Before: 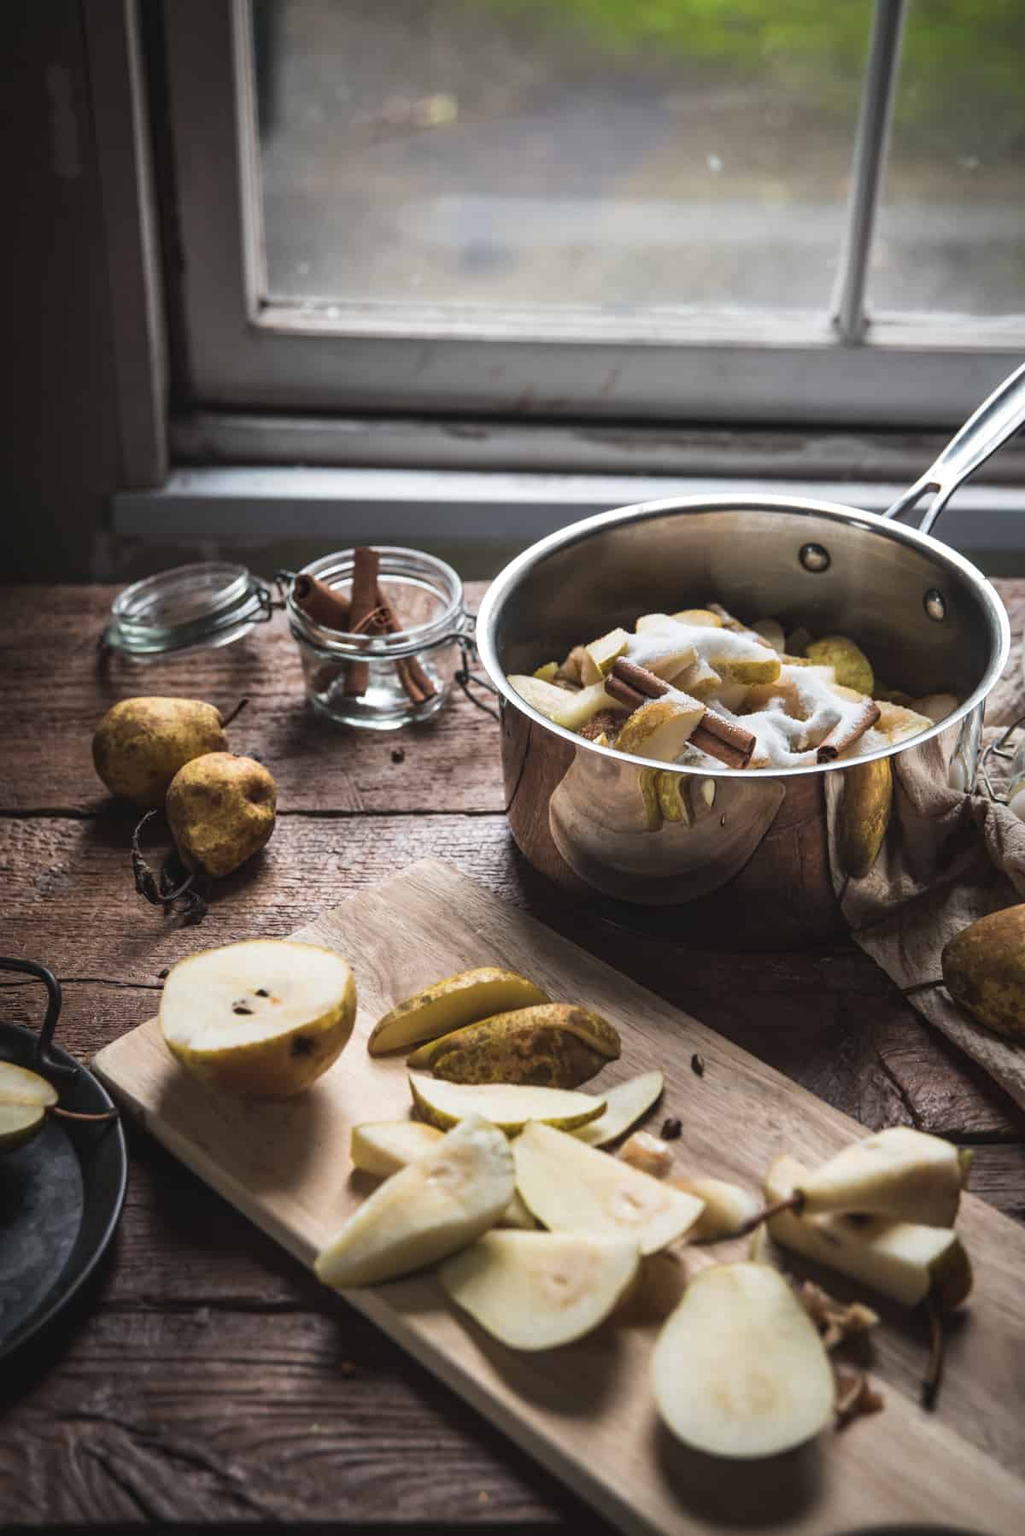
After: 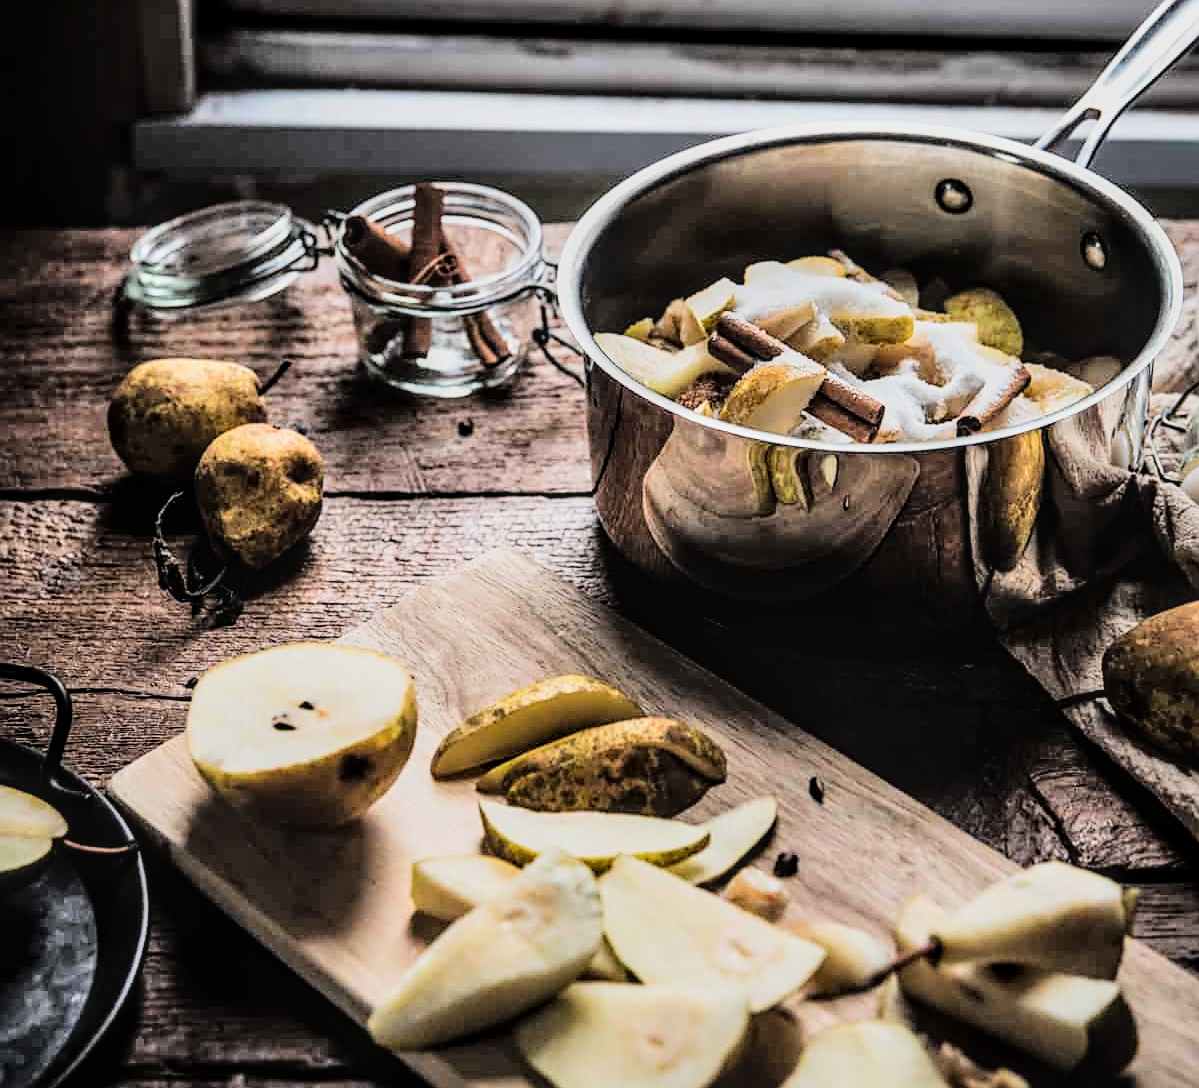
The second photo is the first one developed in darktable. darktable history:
sharpen: on, module defaults
tone curve: curves: ch0 [(0, 0.003) (0.044, 0.032) (0.12, 0.089) (0.19, 0.175) (0.271, 0.294) (0.457, 0.546) (0.588, 0.71) (0.701, 0.815) (0.86, 0.922) (1, 0.982)]; ch1 [(0, 0) (0.247, 0.215) (0.433, 0.382) (0.466, 0.426) (0.493, 0.481) (0.501, 0.5) (0.517, 0.524) (0.557, 0.582) (0.598, 0.651) (0.671, 0.735) (0.796, 0.85) (1, 1)]; ch2 [(0, 0) (0.249, 0.216) (0.357, 0.317) (0.448, 0.432) (0.478, 0.492) (0.498, 0.499) (0.517, 0.53) (0.537, 0.57) (0.569, 0.623) (0.61, 0.663) (0.706, 0.75) (0.808, 0.809) (0.991, 0.968)], color space Lab, linked channels, preserve colors none
crop and rotate: top 25.493%, bottom 13.94%
shadows and highlights: soften with gaussian
exposure: black level correction 0.001, compensate highlight preservation false
filmic rgb: black relative exposure -7.73 EV, white relative exposure 4.42 EV, hardness 3.76, latitude 50.24%, contrast 1.101
local contrast: on, module defaults
